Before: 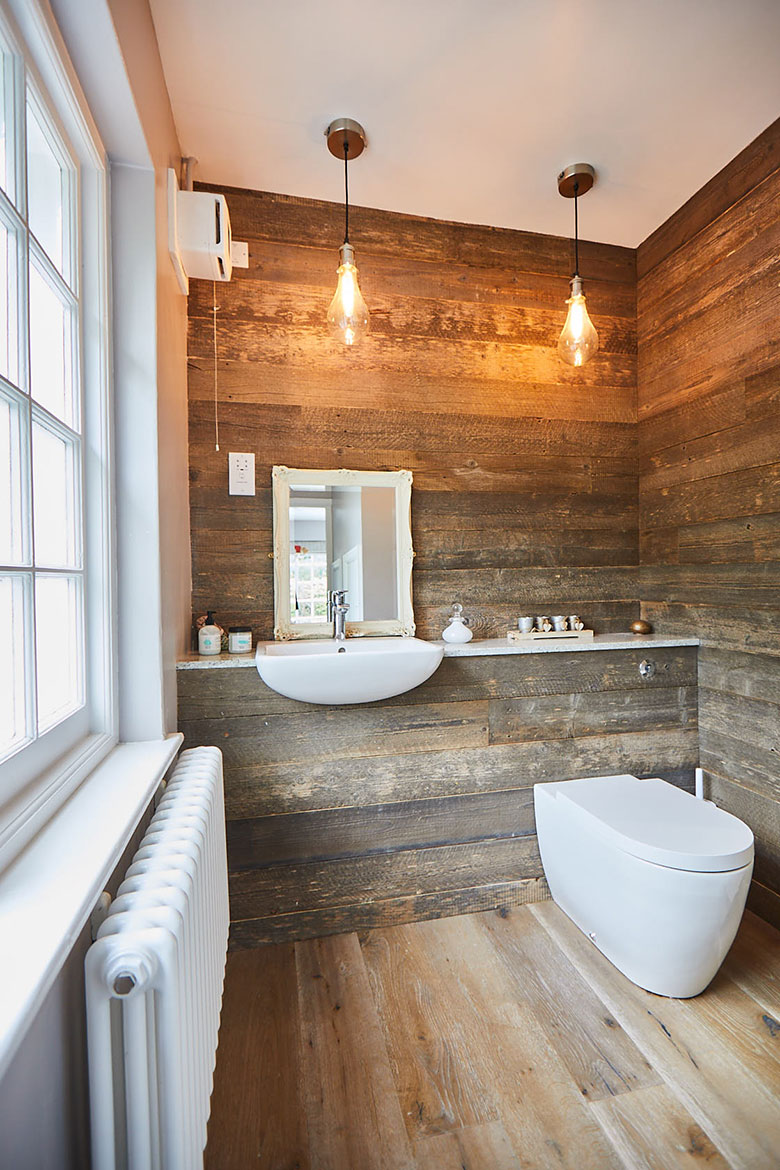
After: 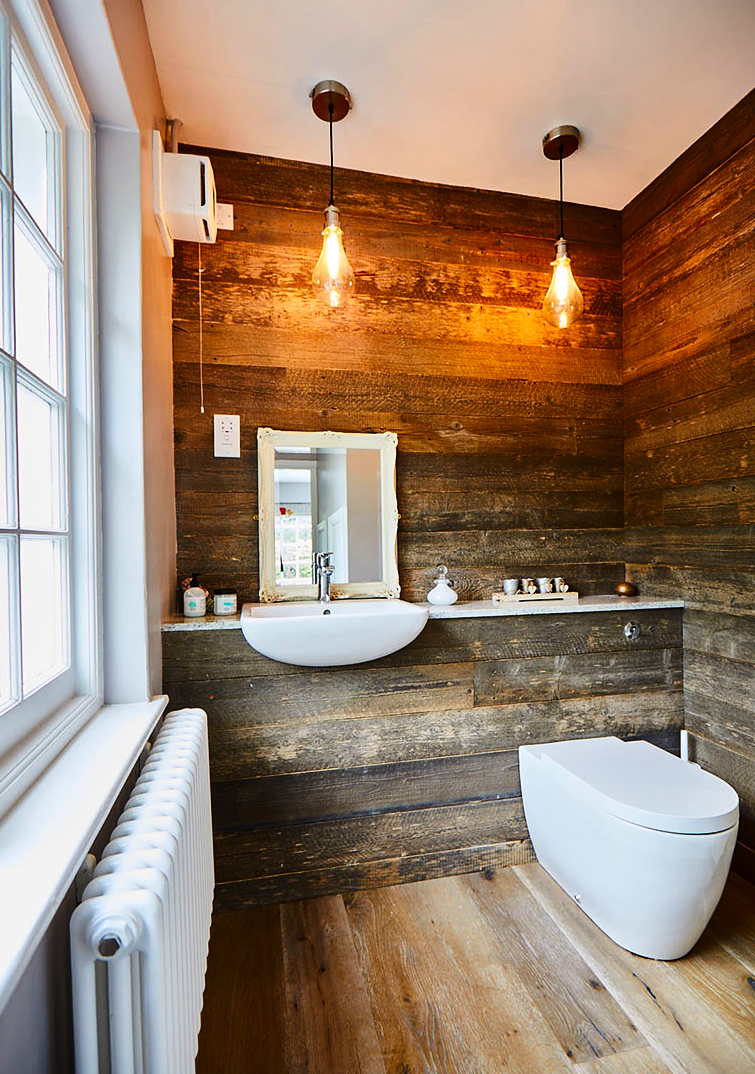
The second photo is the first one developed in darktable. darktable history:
tone equalizer: on, module defaults
crop: left 1.964%, top 3.251%, right 1.122%, bottom 4.933%
contrast brightness saturation: brightness -0.25, saturation 0.2
tone curve: curves: ch0 [(0, 0) (0.004, 0.001) (0.133, 0.112) (0.325, 0.362) (0.832, 0.893) (1, 1)], color space Lab, linked channels, preserve colors none
